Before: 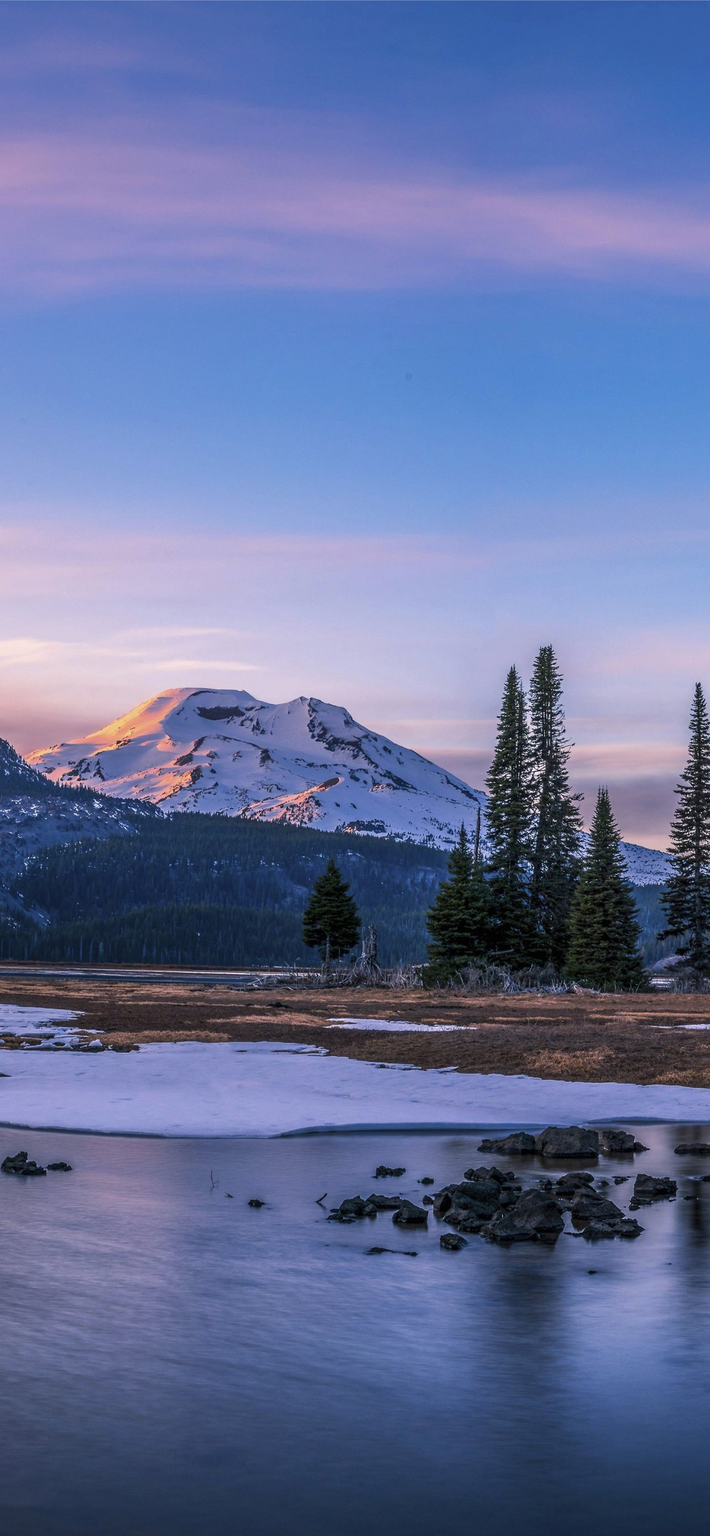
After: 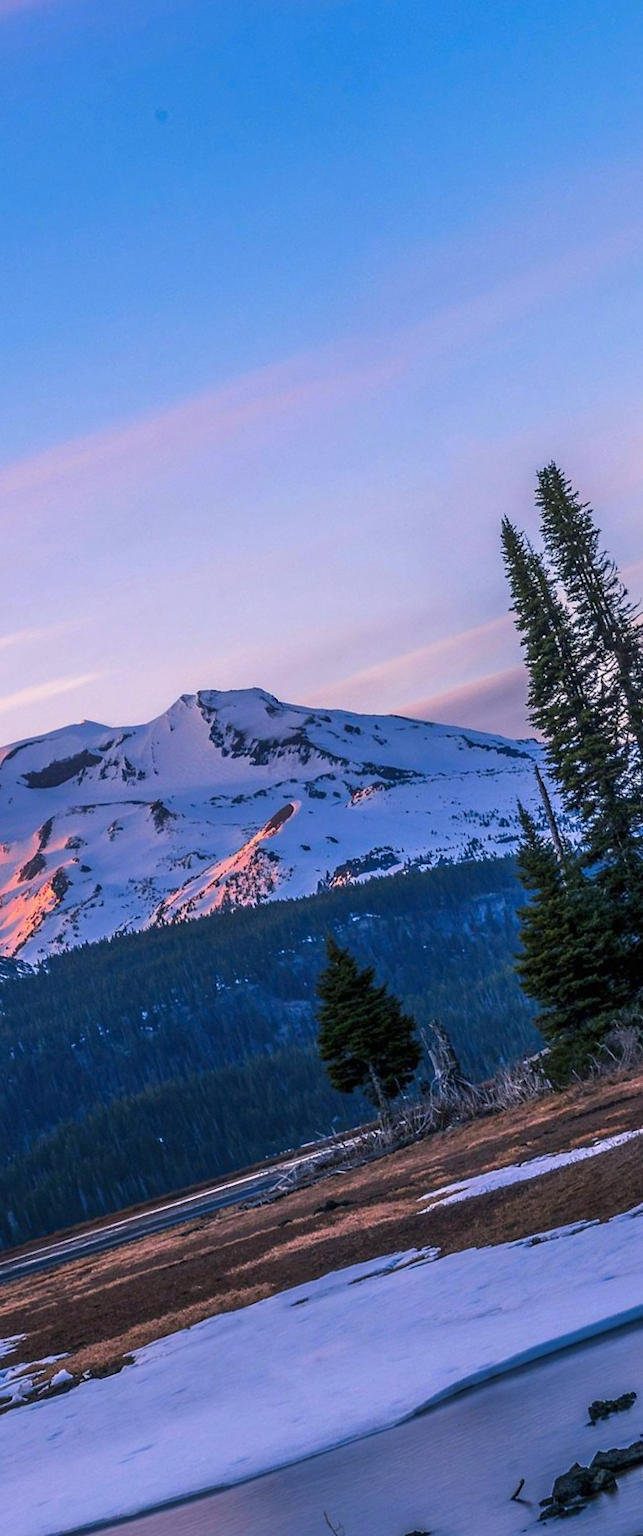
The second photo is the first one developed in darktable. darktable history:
crop and rotate: angle 20.59°, left 6.723%, right 3.747%, bottom 1.161%
color zones: curves: ch1 [(0.24, 0.634) (0.75, 0.5)]; ch2 [(0.253, 0.437) (0.745, 0.491)]
